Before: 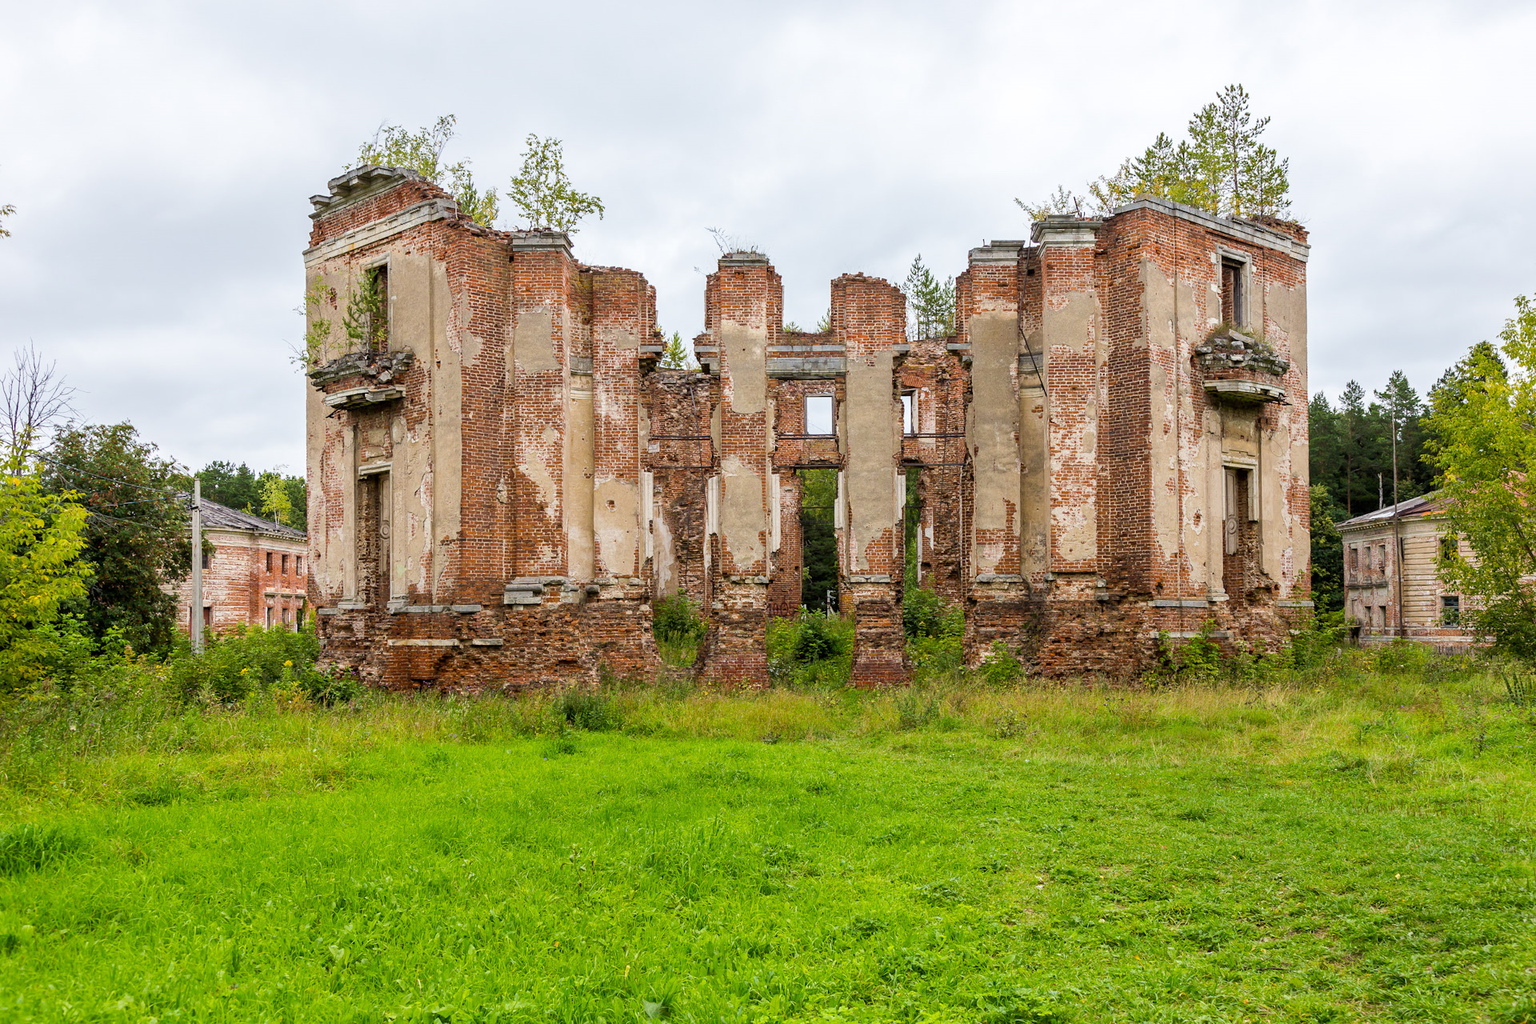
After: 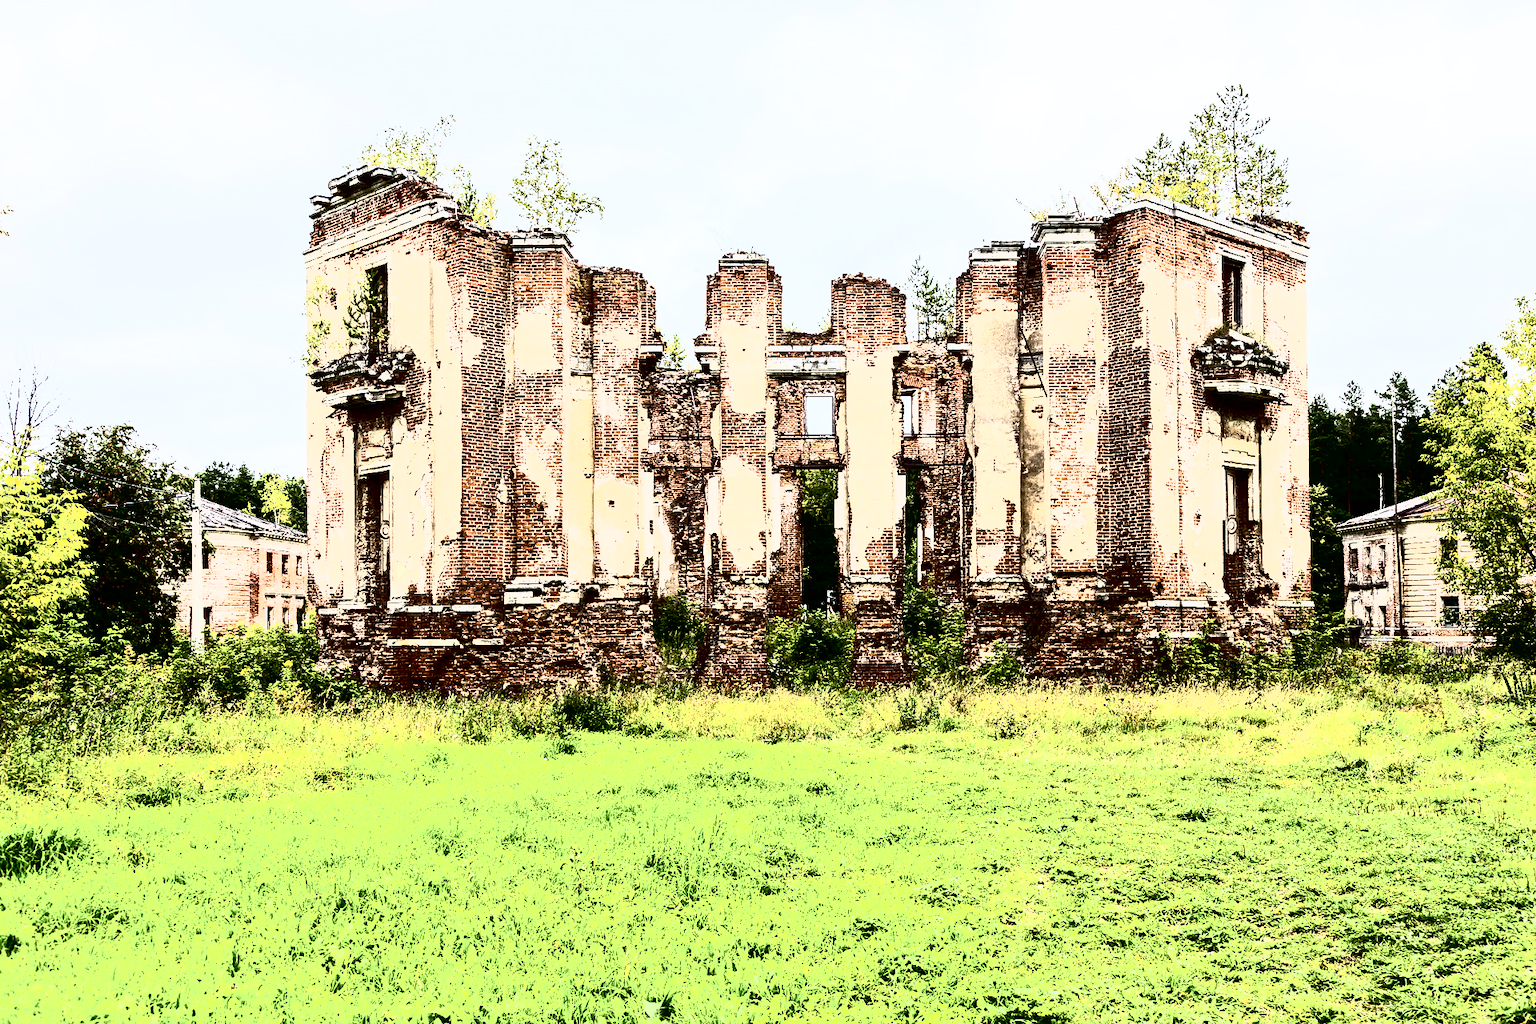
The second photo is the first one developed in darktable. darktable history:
tone curve: curves: ch0 [(0, 0) (0.003, 0.001) (0.011, 0.003) (0.025, 0.003) (0.044, 0.003) (0.069, 0.003) (0.1, 0.006) (0.136, 0.007) (0.177, 0.009) (0.224, 0.007) (0.277, 0.026) (0.335, 0.126) (0.399, 0.254) (0.468, 0.493) (0.543, 0.892) (0.623, 0.984) (0.709, 0.979) (0.801, 0.979) (0.898, 0.982) (1, 1)], color space Lab, independent channels, preserve colors none
levels: mode automatic
